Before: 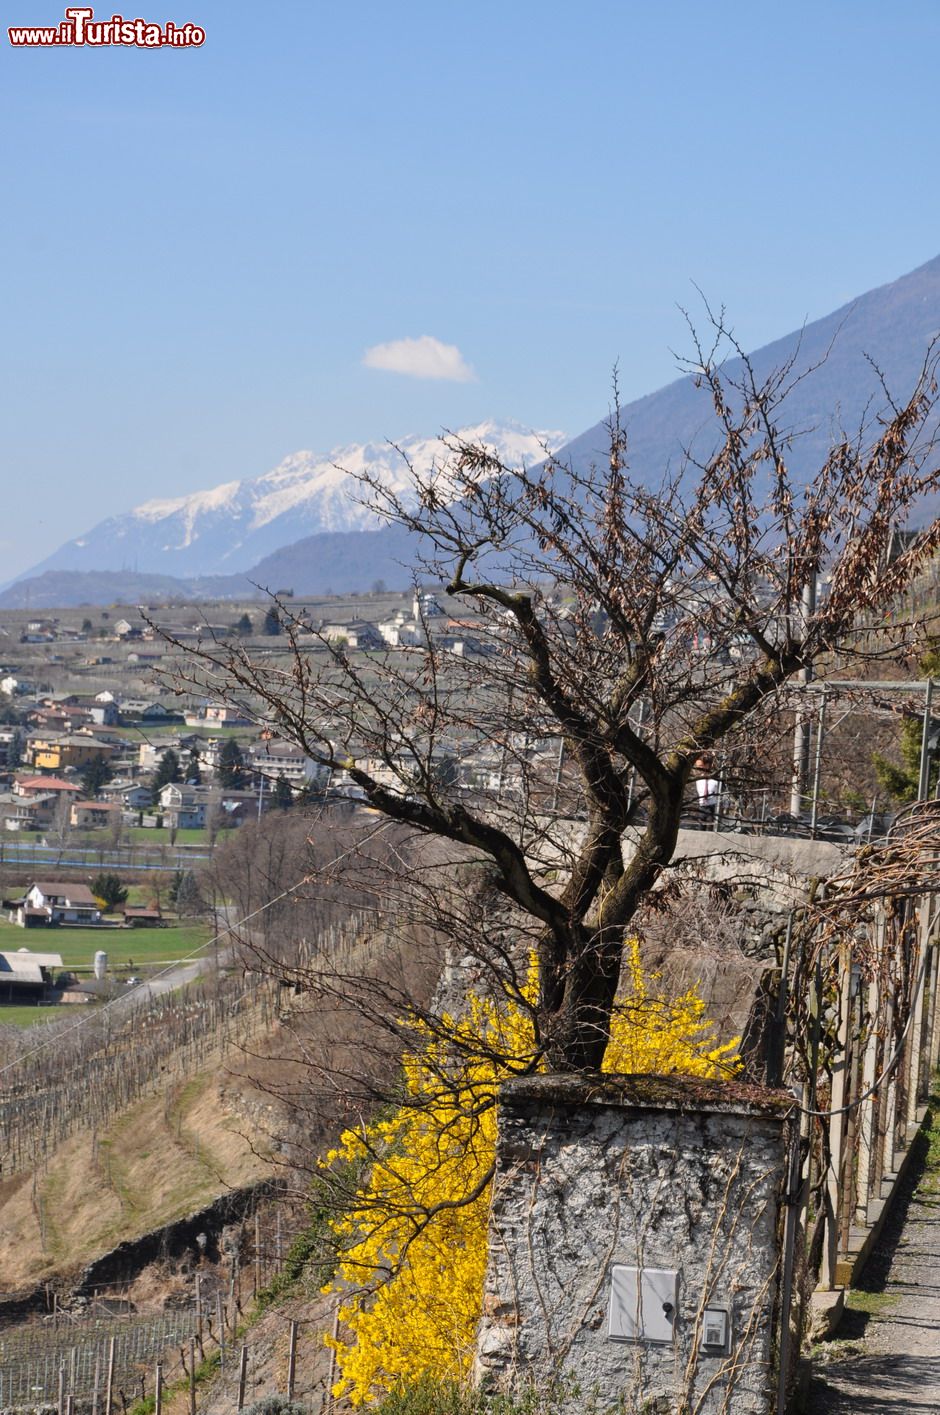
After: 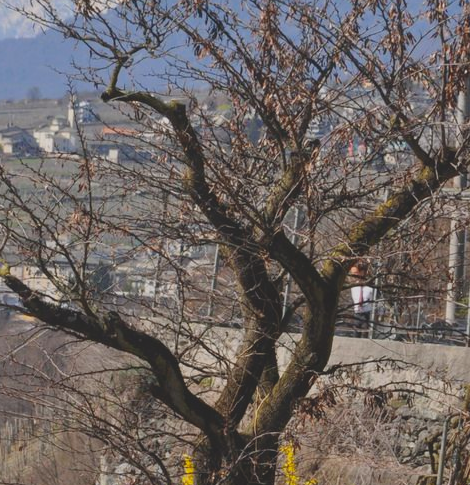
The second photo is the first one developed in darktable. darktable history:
crop: left 36.807%, top 34.907%, right 13.186%, bottom 30.784%
contrast brightness saturation: contrast -0.275
